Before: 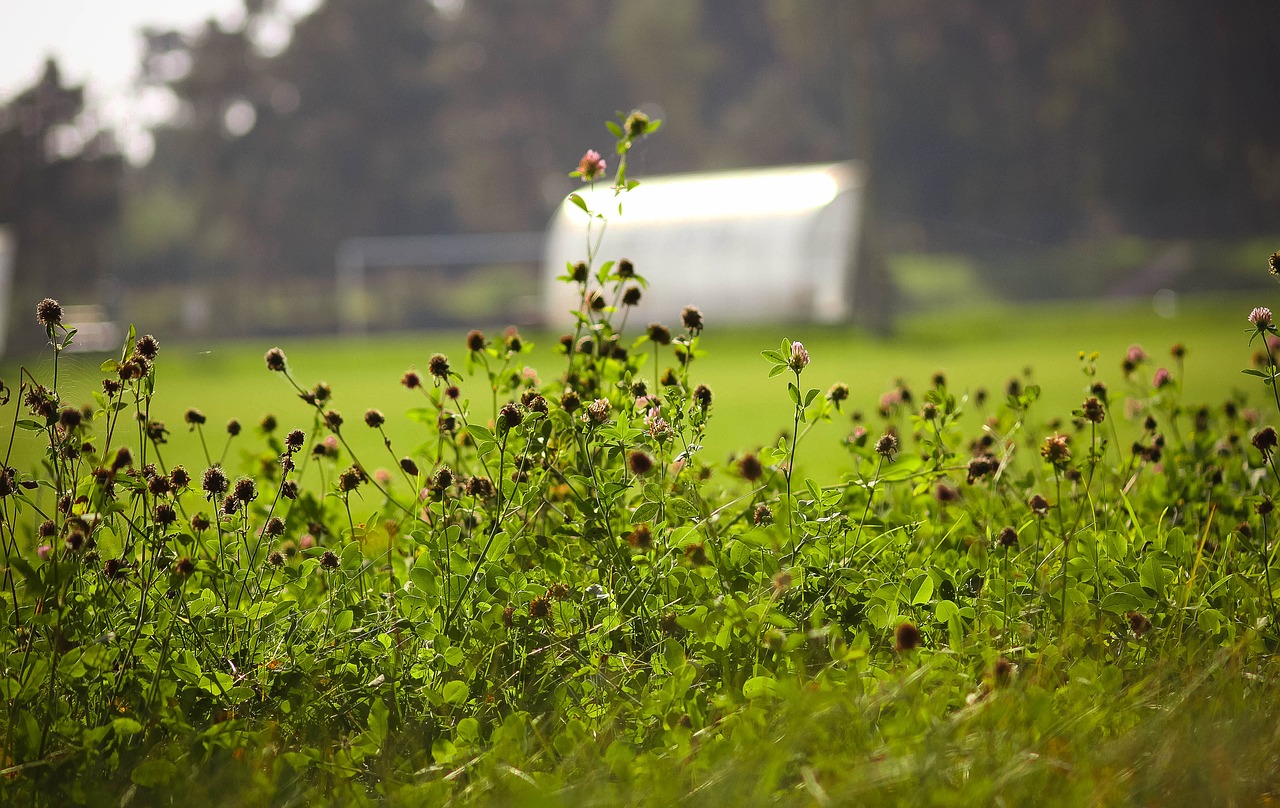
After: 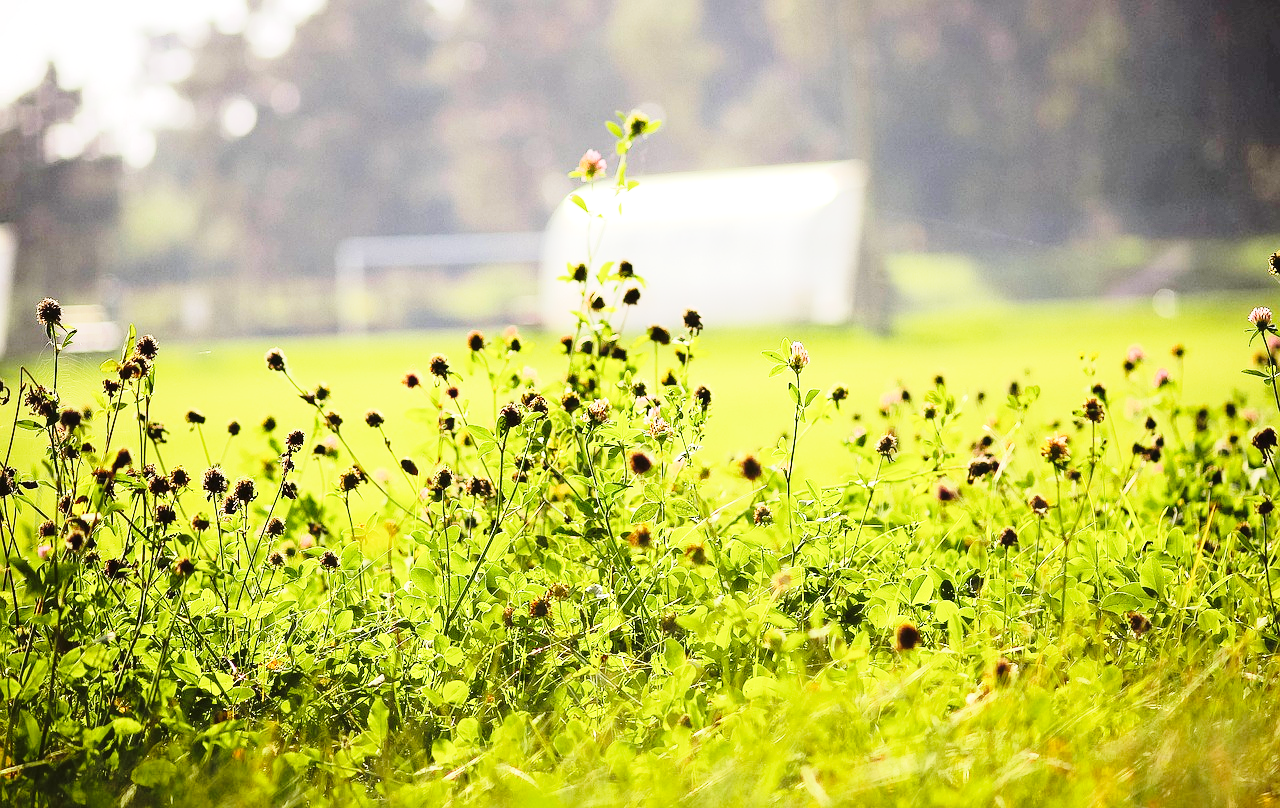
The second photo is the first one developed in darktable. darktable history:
tone equalizer: -7 EV 0.146 EV, -6 EV 0.625 EV, -5 EV 1.12 EV, -4 EV 1.33 EV, -3 EV 1.17 EV, -2 EV 0.6 EV, -1 EV 0.154 EV, edges refinement/feathering 500, mask exposure compensation -1.57 EV, preserve details no
base curve: curves: ch0 [(0, 0) (0.028, 0.03) (0.121, 0.232) (0.46, 0.748) (0.859, 0.968) (1, 1)], preserve colors none
